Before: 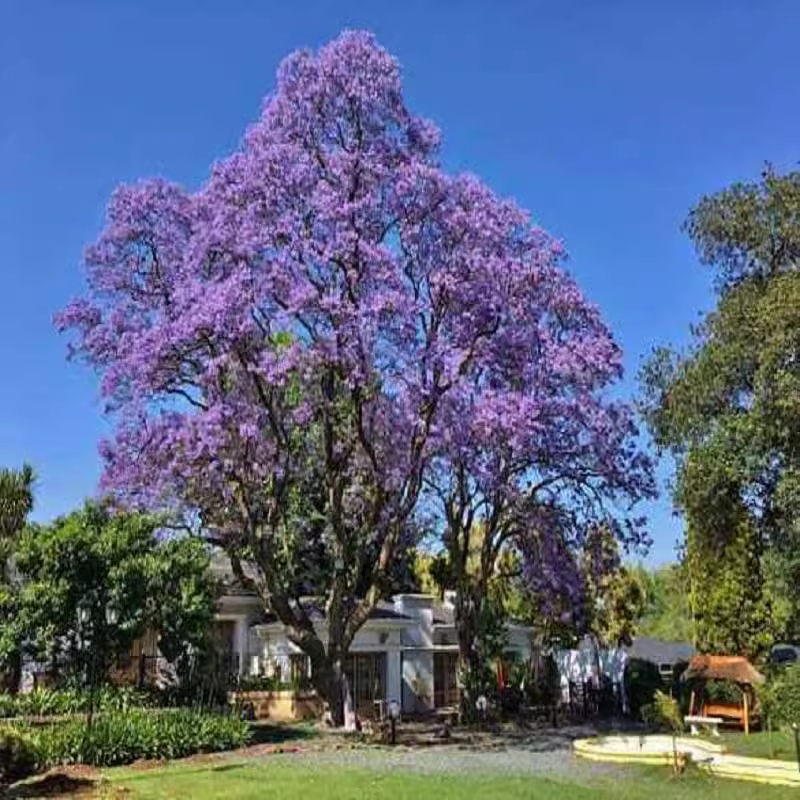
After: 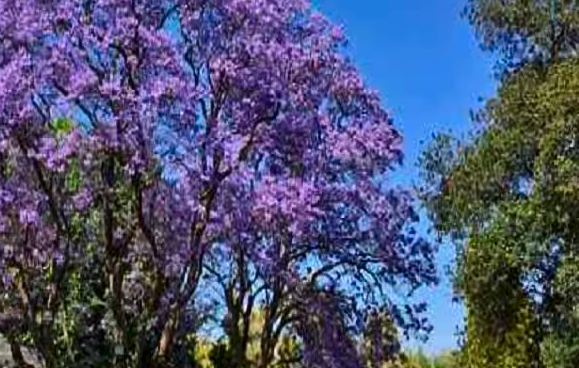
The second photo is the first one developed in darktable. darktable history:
contrast brightness saturation: contrast 0.125, brightness -0.057, saturation 0.162
crop and rotate: left 27.619%, top 26.999%, bottom 26.976%
